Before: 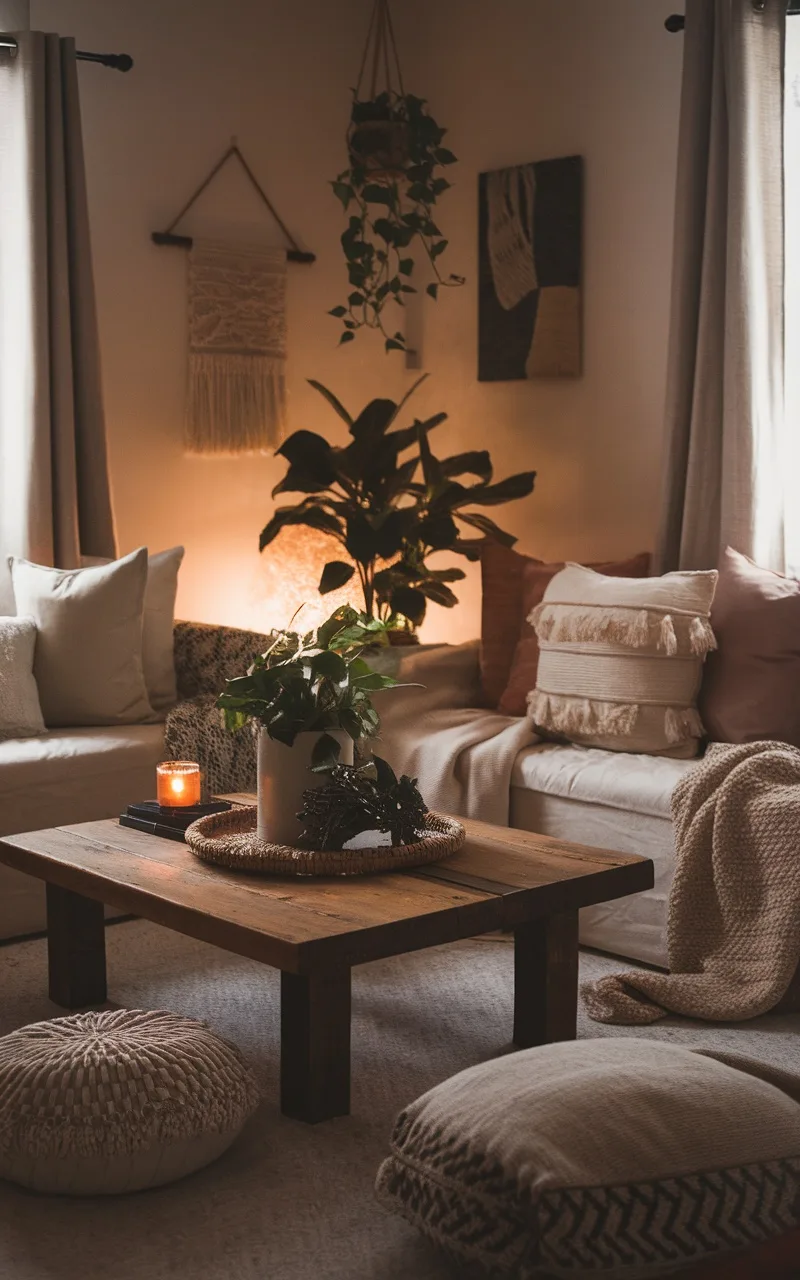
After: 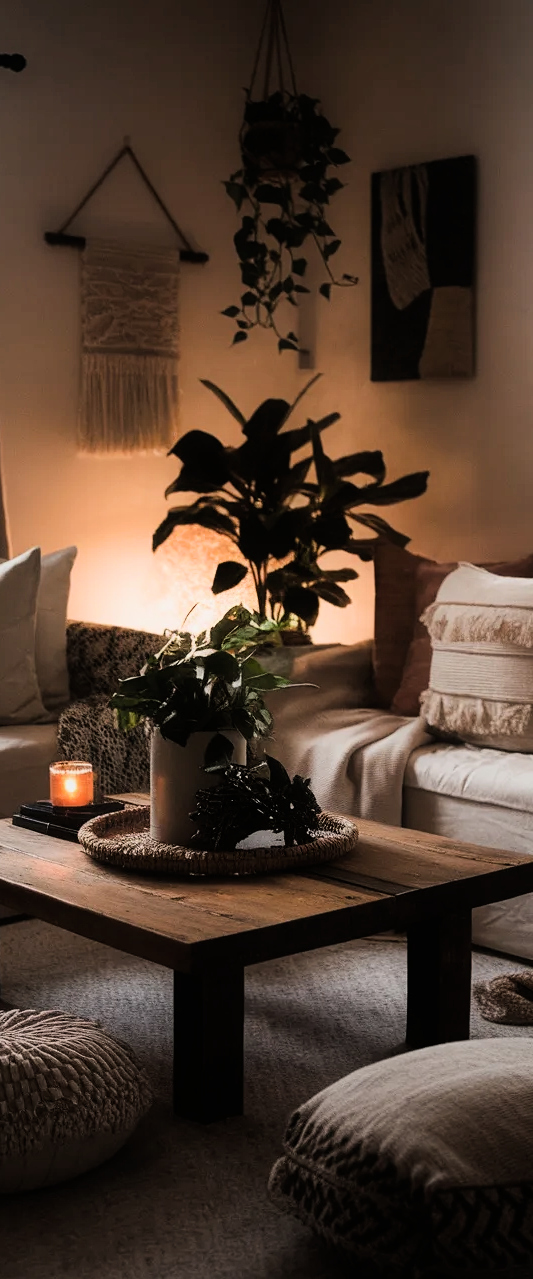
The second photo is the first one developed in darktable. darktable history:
crop and rotate: left 13.537%, right 19.796%
contrast equalizer: y [[0.5, 0.486, 0.447, 0.446, 0.489, 0.5], [0.5 ×6], [0.5 ×6], [0 ×6], [0 ×6]]
filmic rgb: black relative exposure -5.42 EV, white relative exposure 2.85 EV, dynamic range scaling -37.73%, hardness 4, contrast 1.605, highlights saturation mix -0.93%
